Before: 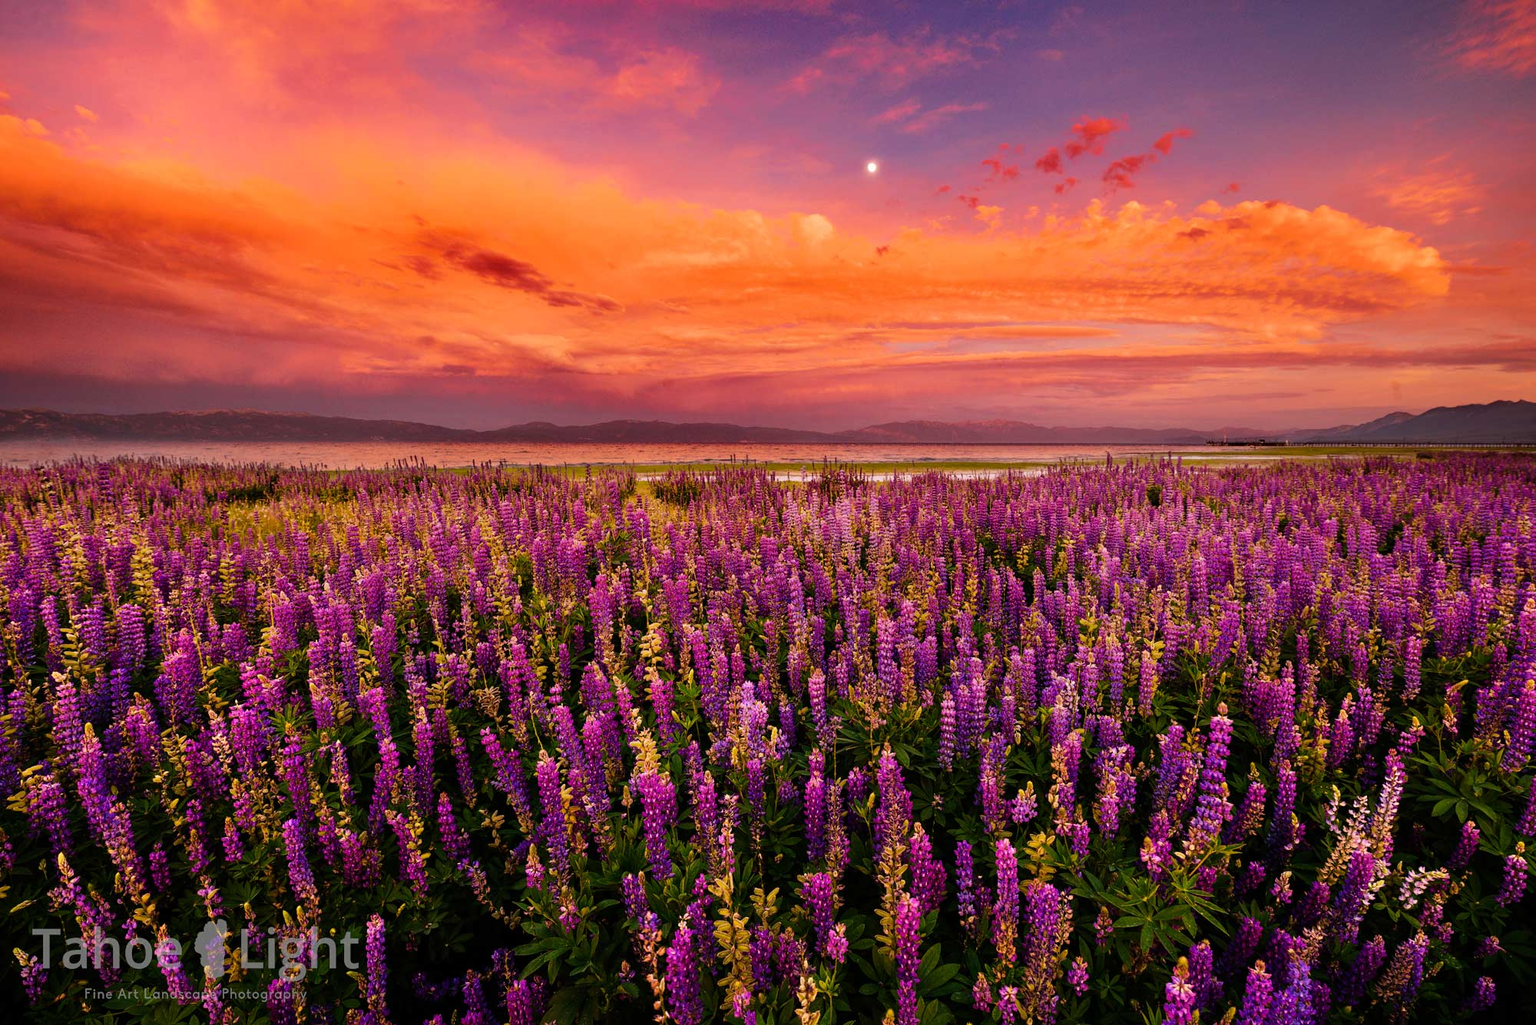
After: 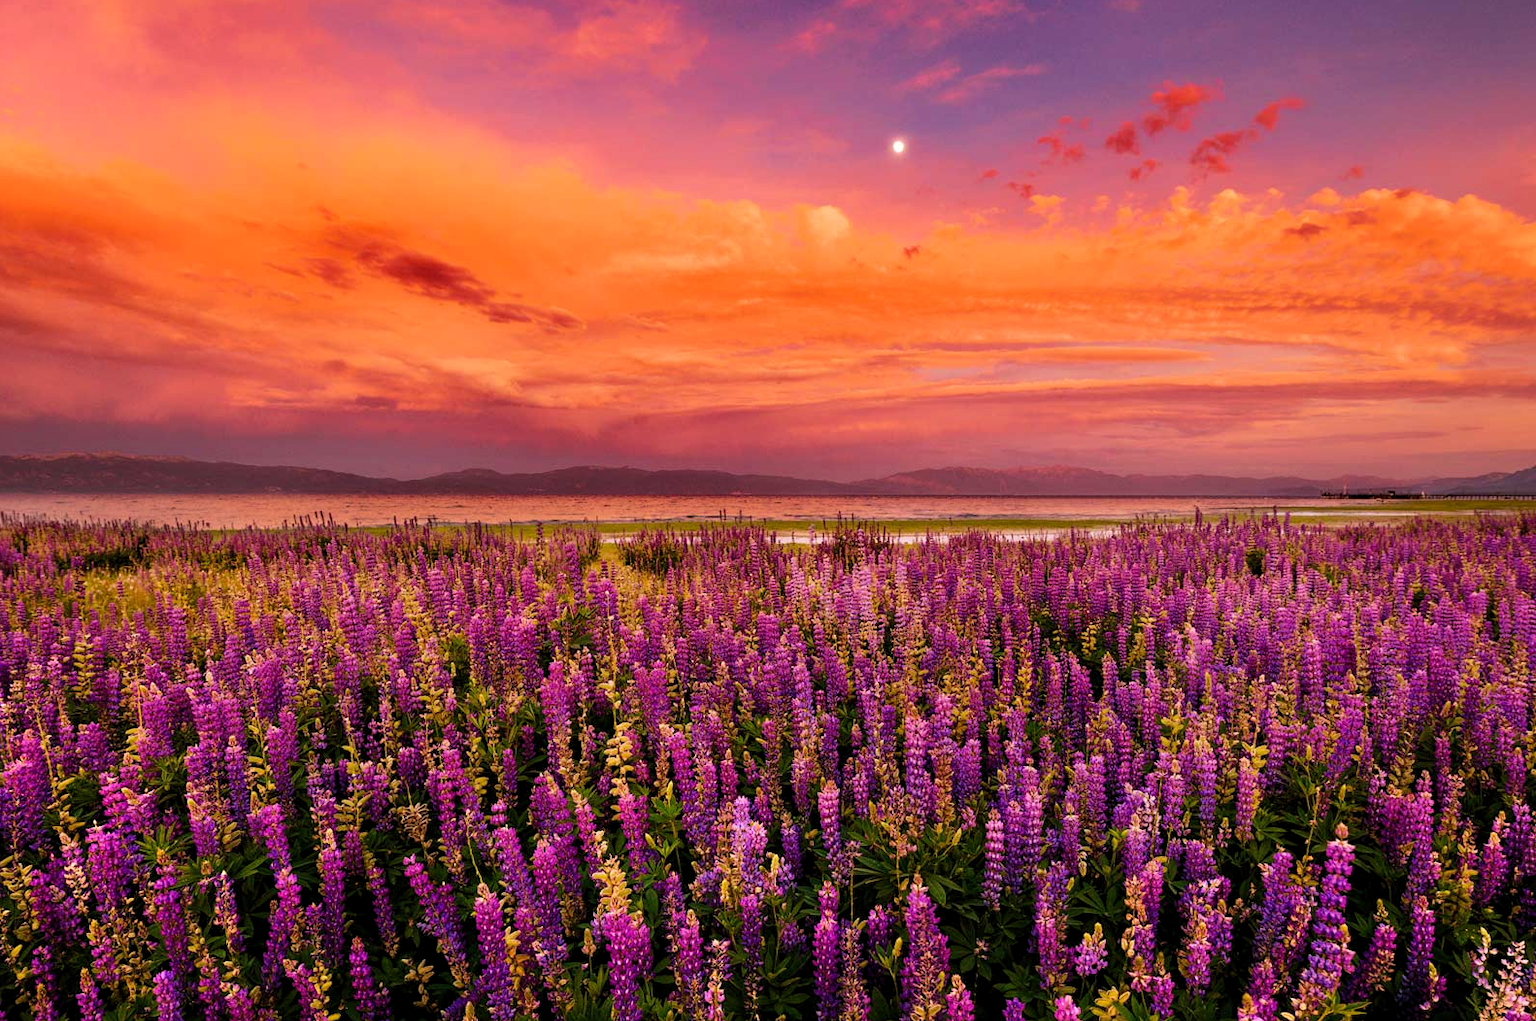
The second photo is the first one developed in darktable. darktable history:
crop and rotate: left 10.547%, top 5.064%, right 10.323%, bottom 16.099%
levels: levels [0.016, 0.5, 0.996]
velvia: strength 14.76%
